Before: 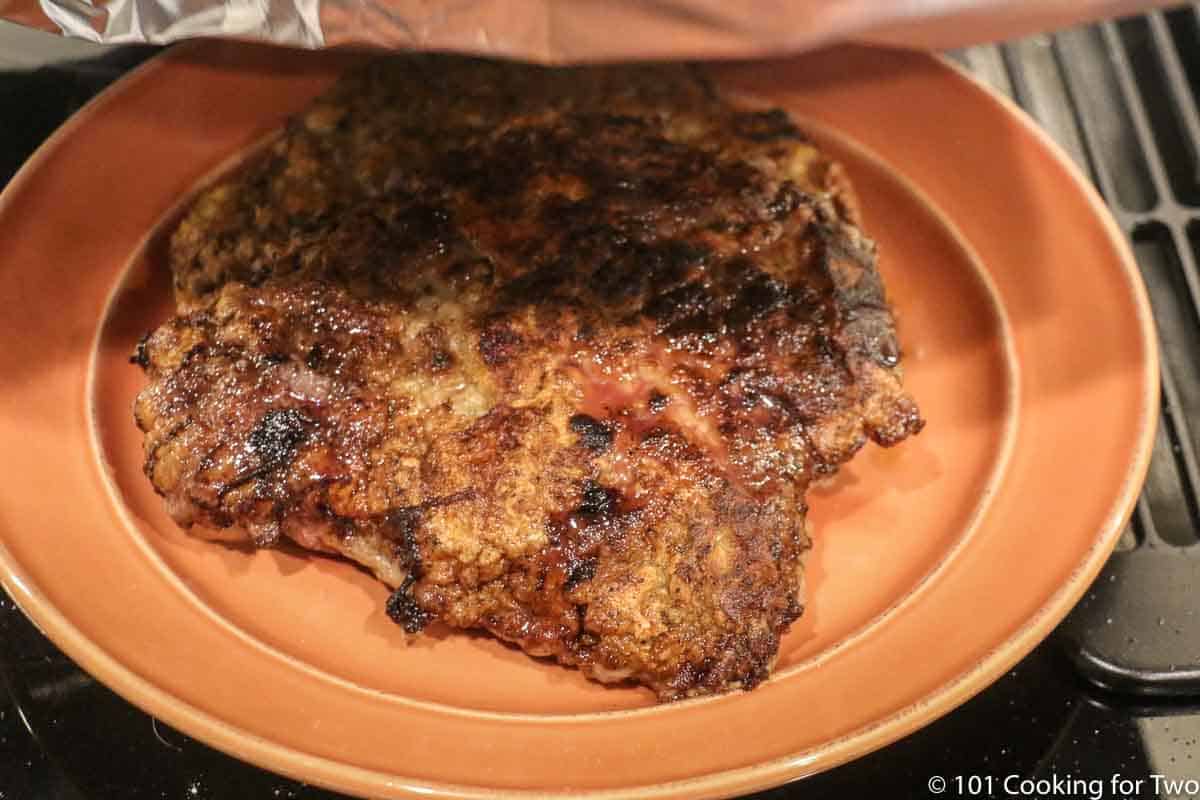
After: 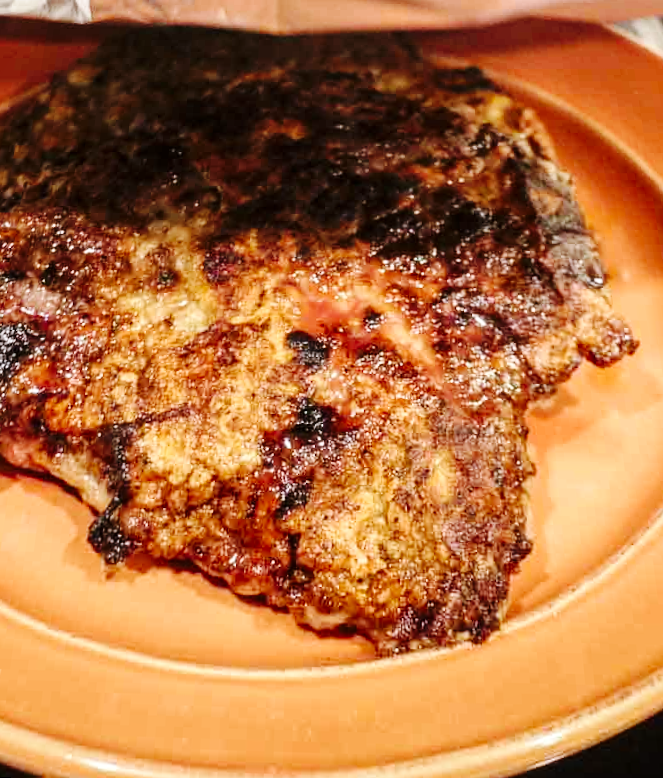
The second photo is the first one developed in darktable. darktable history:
local contrast: mode bilateral grid, contrast 20, coarseness 50, detail 120%, midtone range 0.2
crop and rotate: left 15.754%, right 17.579%
white balance: red 0.976, blue 1.04
base curve: curves: ch0 [(0, 0) (0.036, 0.025) (0.121, 0.166) (0.206, 0.329) (0.605, 0.79) (1, 1)], preserve colors none
rotate and perspective: rotation 0.72°, lens shift (vertical) -0.352, lens shift (horizontal) -0.051, crop left 0.152, crop right 0.859, crop top 0.019, crop bottom 0.964
